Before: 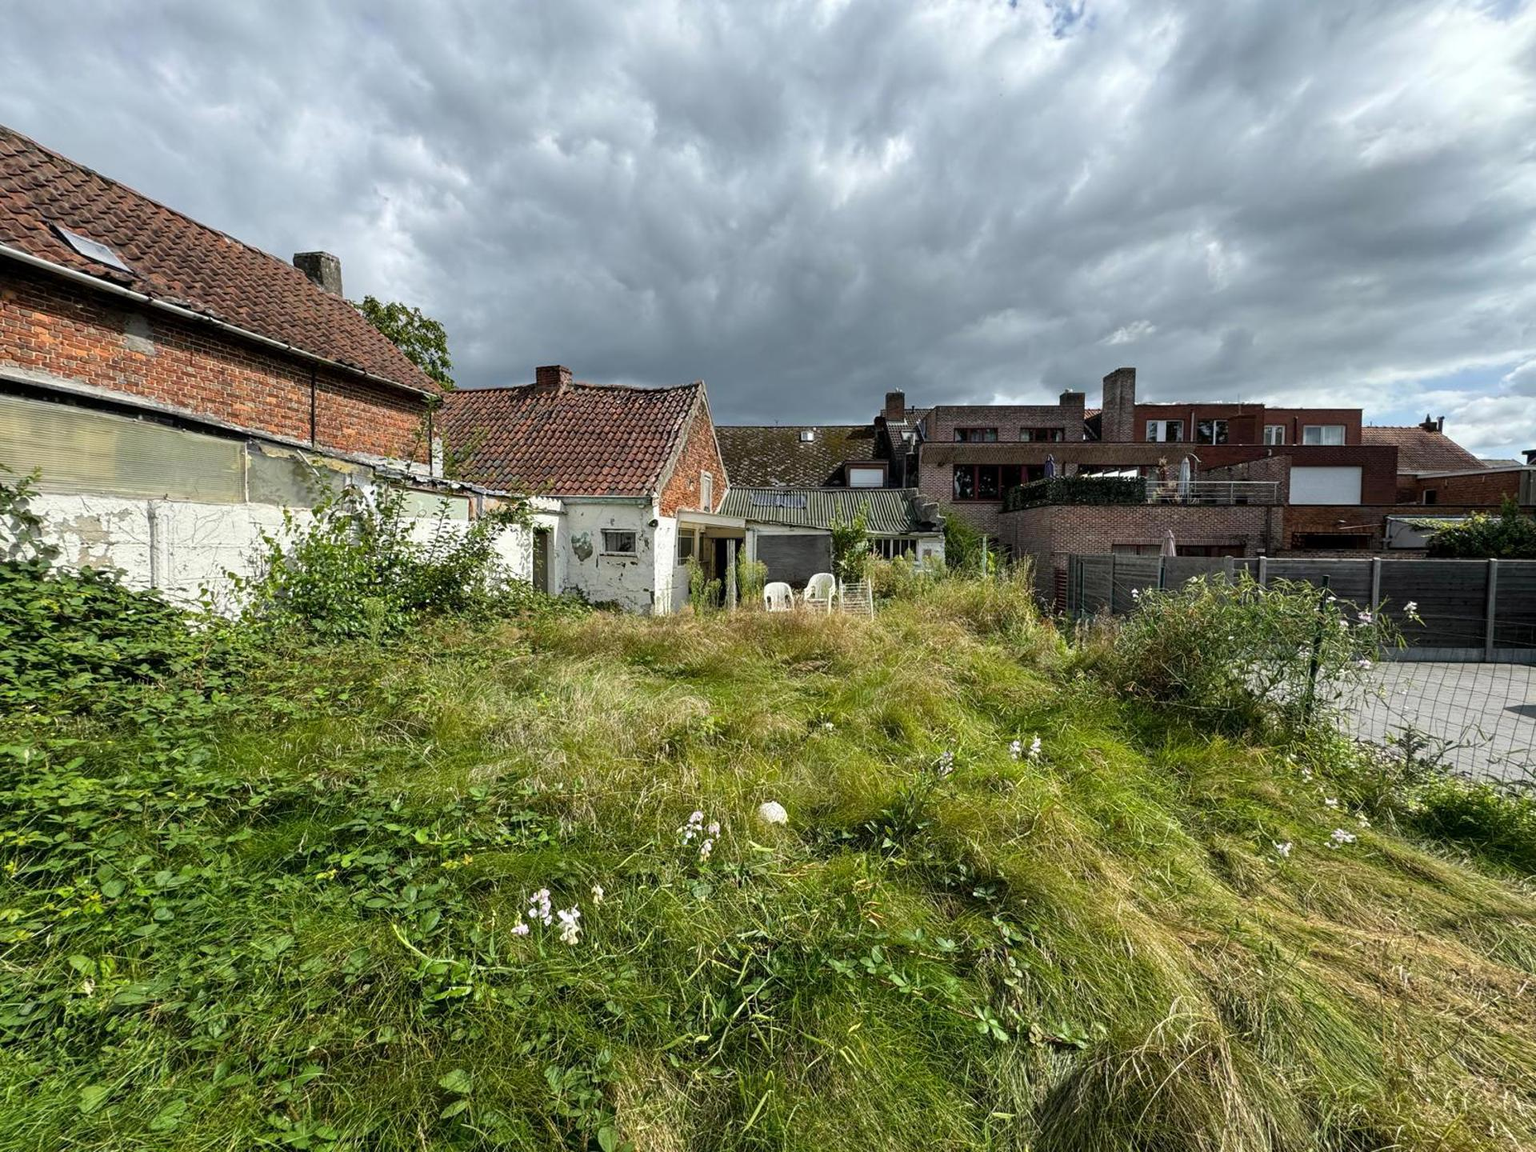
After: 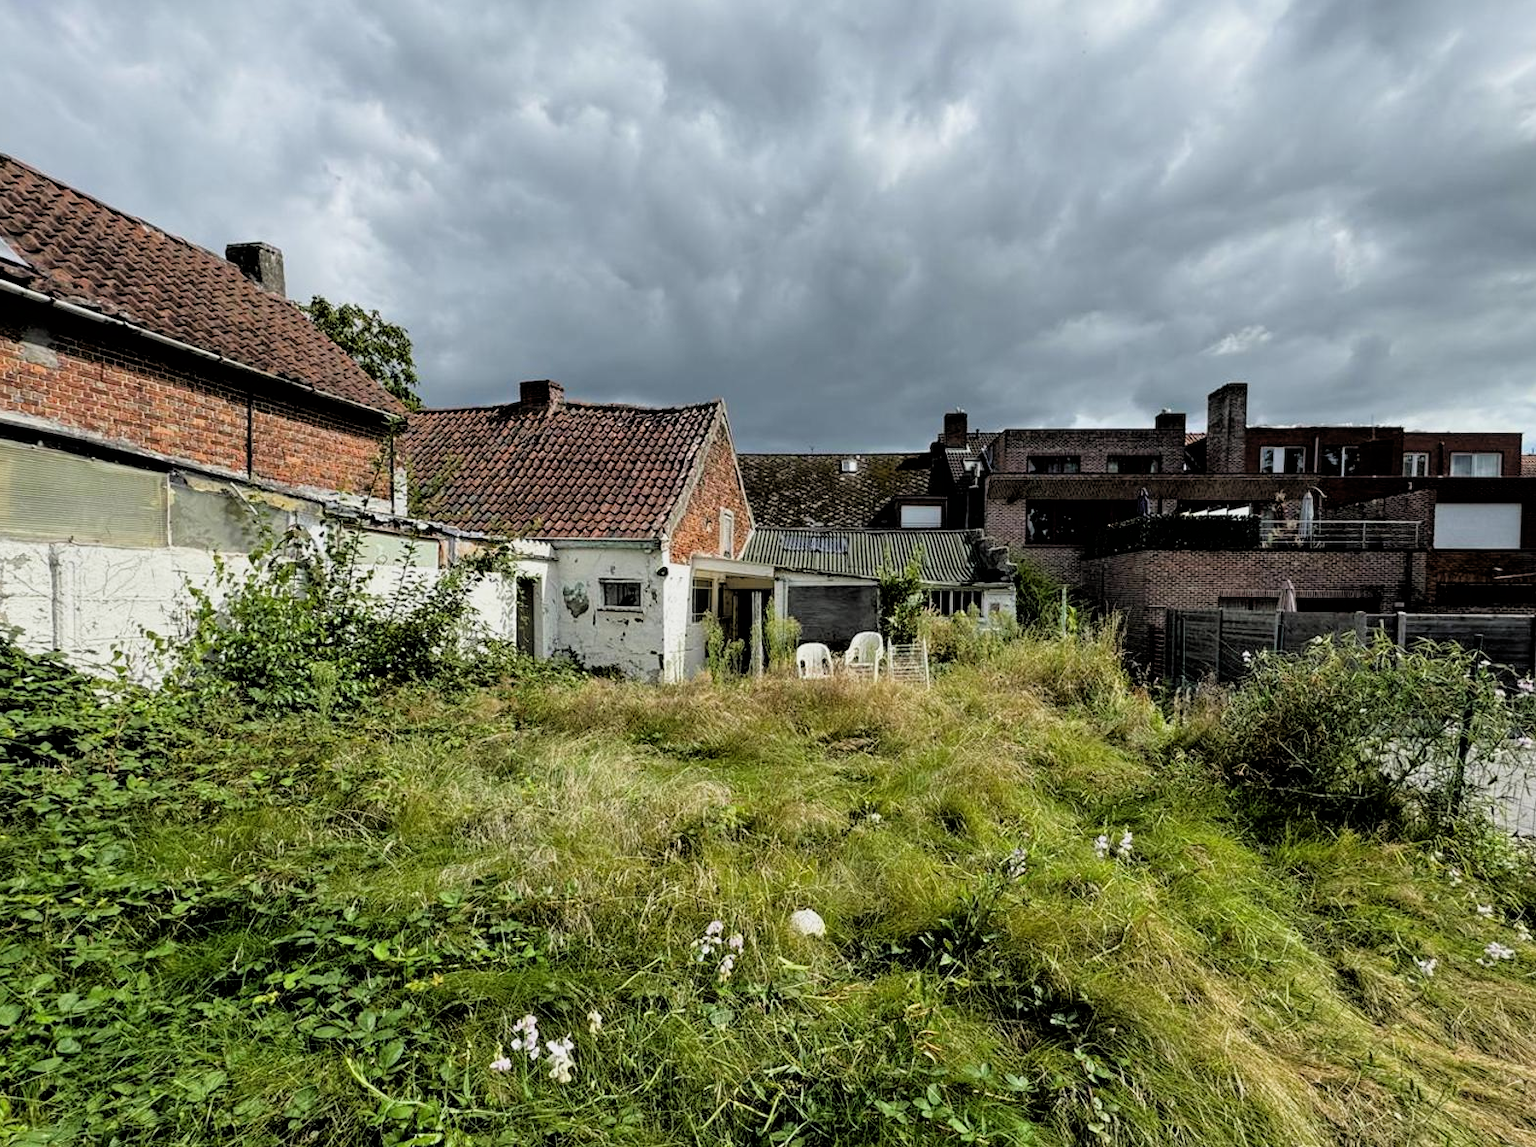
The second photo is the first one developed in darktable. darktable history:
crop and rotate: left 7.019%, top 4.57%, right 10.514%, bottom 13.271%
filmic rgb: black relative exposure -3.95 EV, white relative exposure 3.15 EV, threshold 3.03 EV, hardness 2.87, enable highlight reconstruction true
